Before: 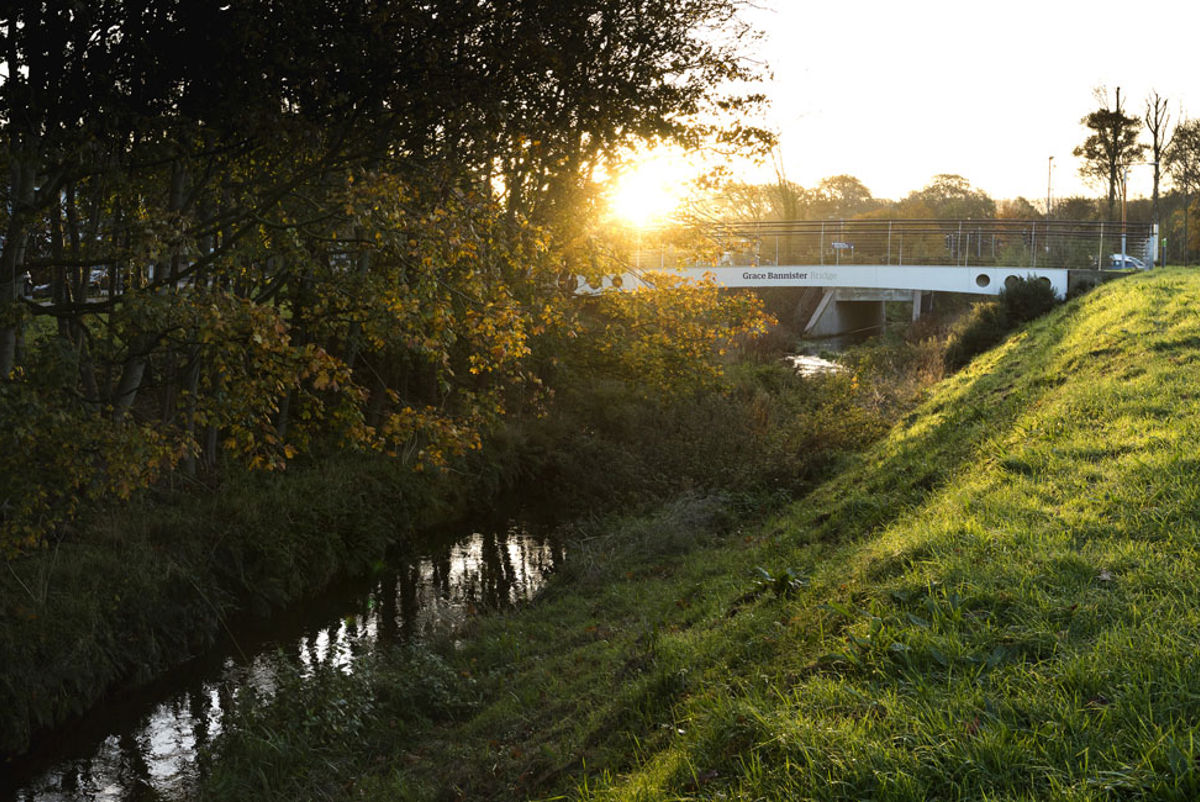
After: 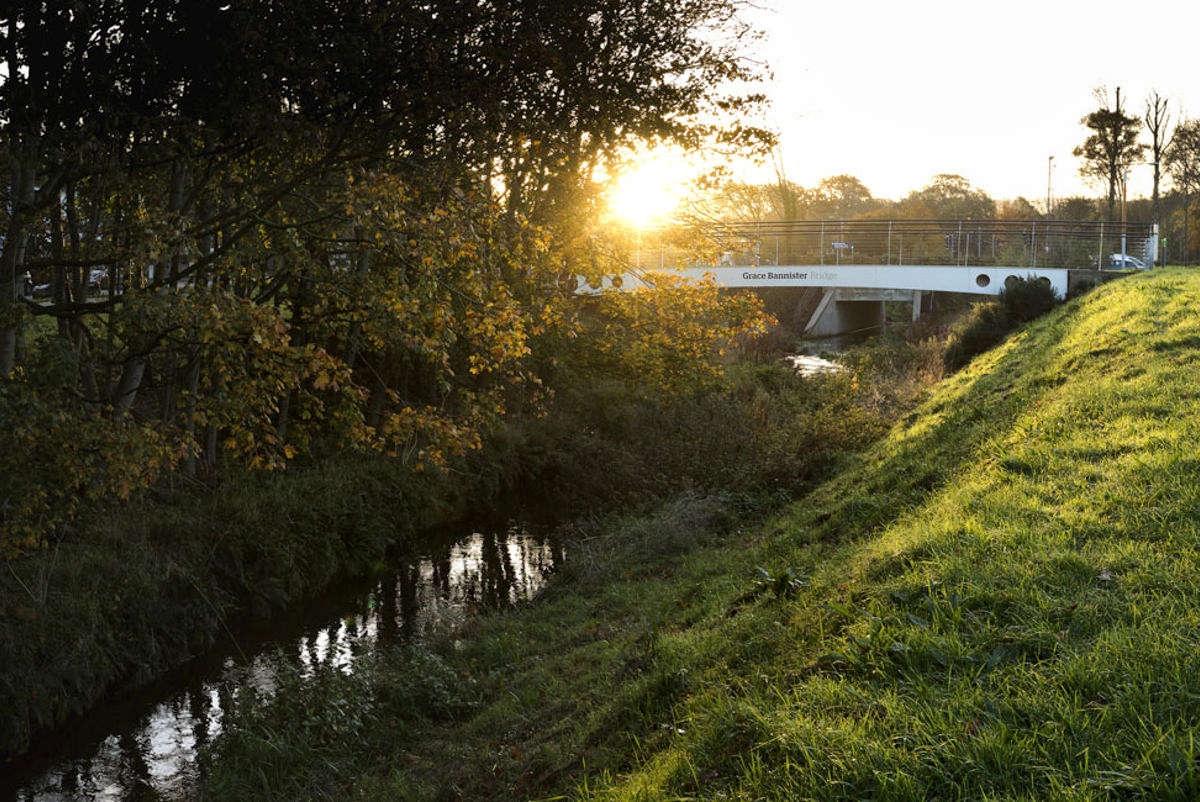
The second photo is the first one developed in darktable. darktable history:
exposure: exposure -0.028 EV, compensate exposure bias true, compensate highlight preservation false
local contrast: mode bilateral grid, contrast 21, coarseness 49, detail 119%, midtone range 0.2
